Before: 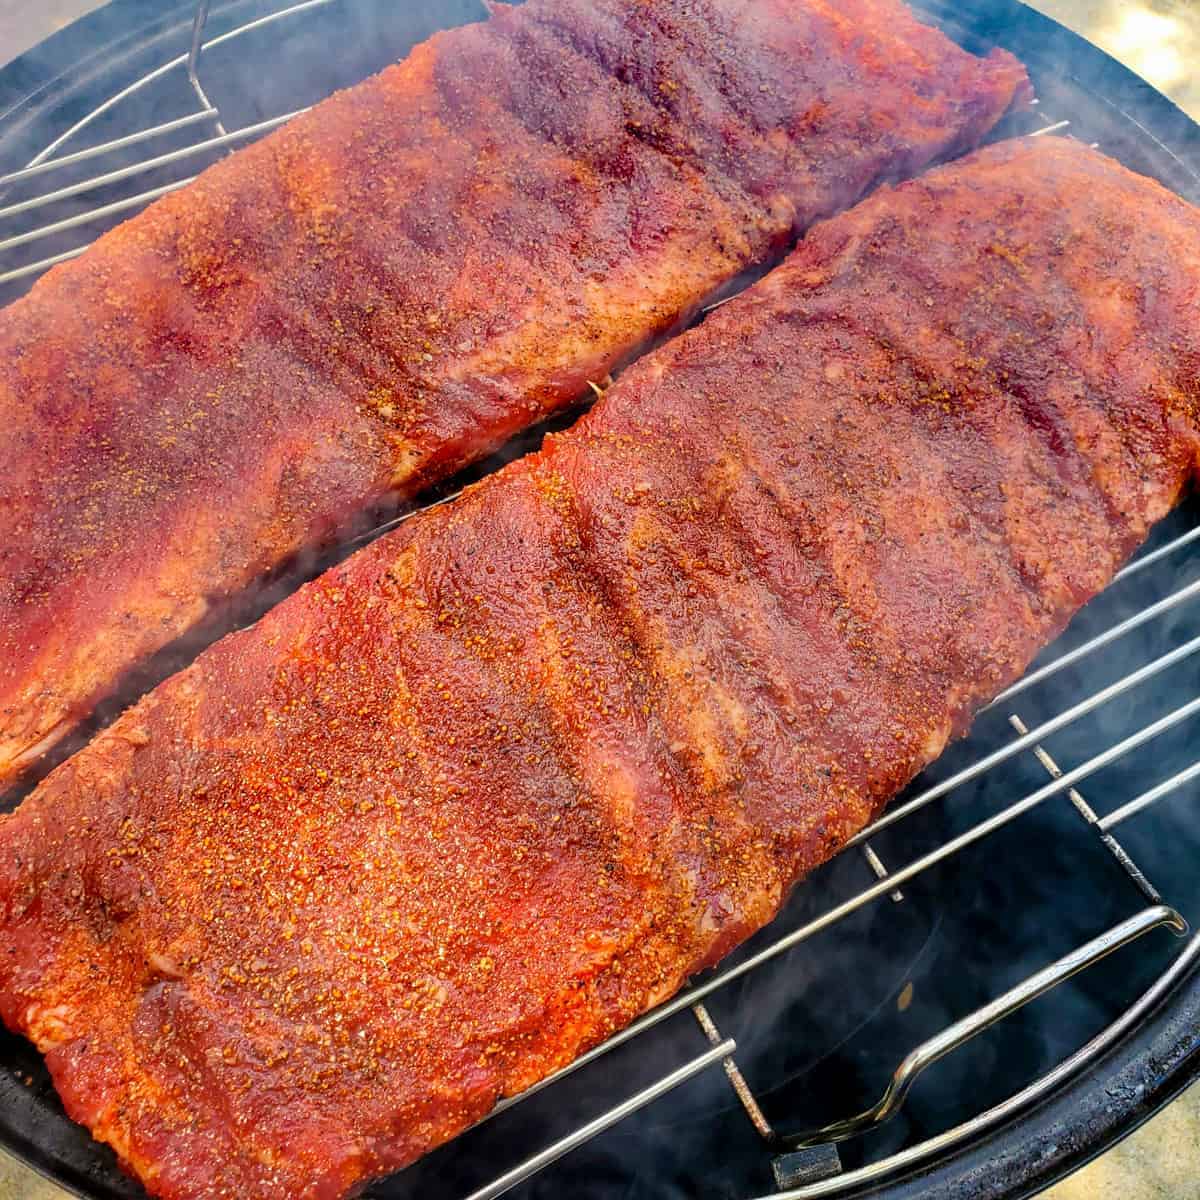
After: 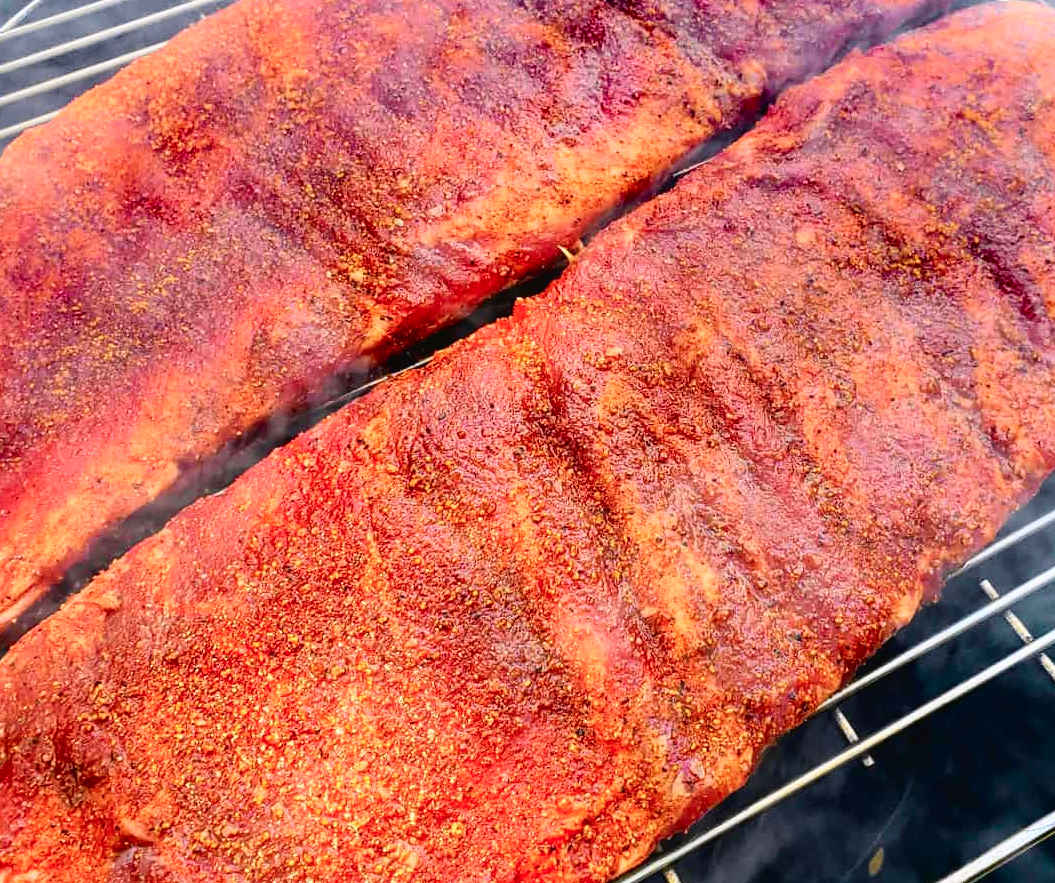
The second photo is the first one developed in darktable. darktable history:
tone curve: curves: ch0 [(0, 0.024) (0.049, 0.038) (0.176, 0.162) (0.311, 0.337) (0.416, 0.471) (0.565, 0.658) (0.817, 0.911) (1, 1)]; ch1 [(0, 0) (0.339, 0.358) (0.445, 0.439) (0.476, 0.47) (0.504, 0.504) (0.53, 0.511) (0.557, 0.558) (0.627, 0.664) (0.728, 0.786) (1, 1)]; ch2 [(0, 0) (0.327, 0.324) (0.417, 0.44) (0.46, 0.453) (0.502, 0.504) (0.526, 0.52) (0.549, 0.561) (0.619, 0.657) (0.76, 0.765) (1, 1)], color space Lab, independent channels, preserve colors none
crop and rotate: left 2.425%, top 11.305%, right 9.6%, bottom 15.08%
white balance: red 1.004, blue 1.024
